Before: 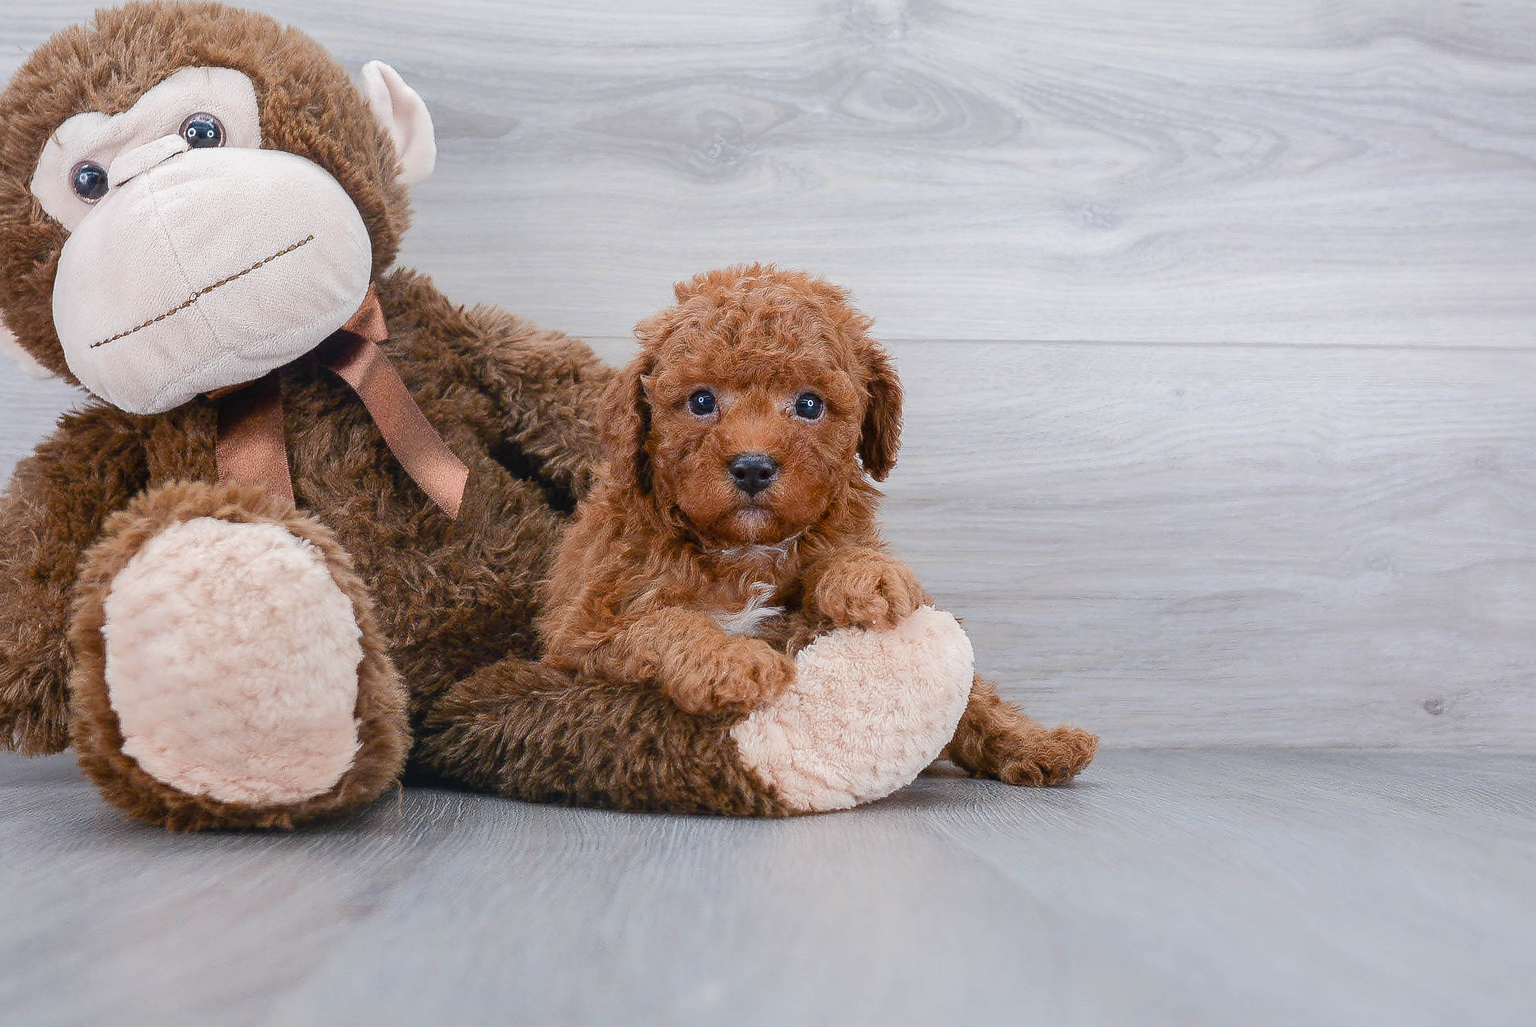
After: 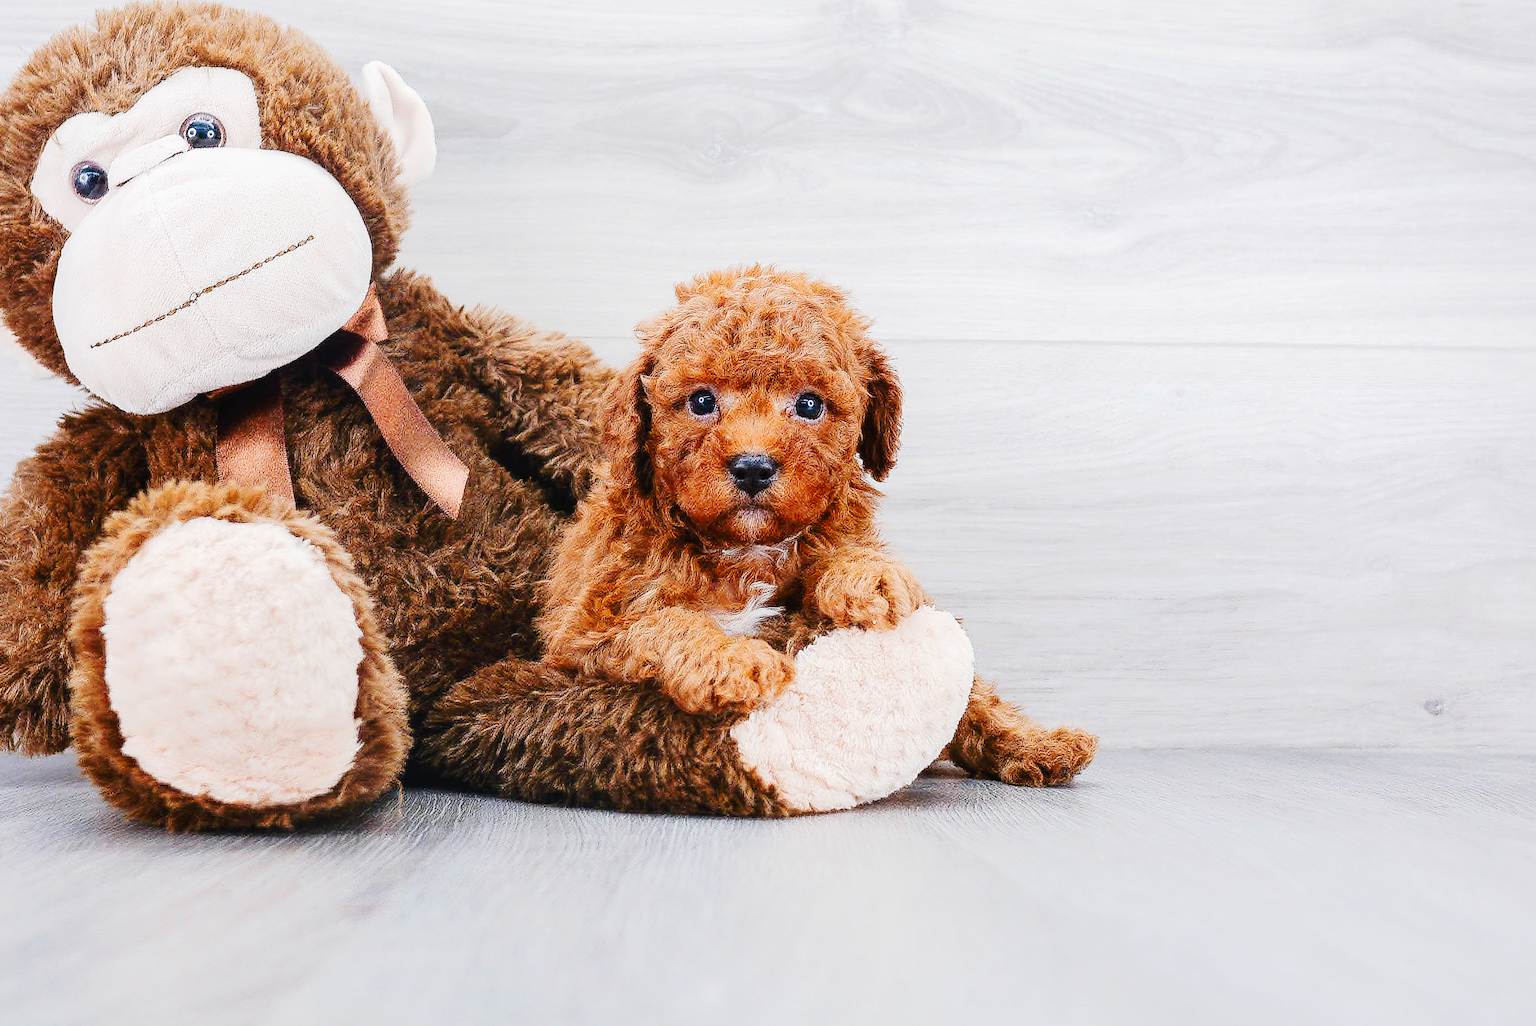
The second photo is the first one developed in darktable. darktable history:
tone curve: curves: ch0 [(0, 0) (0.003, 0.005) (0.011, 0.011) (0.025, 0.02) (0.044, 0.03) (0.069, 0.041) (0.1, 0.062) (0.136, 0.089) (0.177, 0.135) (0.224, 0.189) (0.277, 0.259) (0.335, 0.373) (0.399, 0.499) (0.468, 0.622) (0.543, 0.724) (0.623, 0.807) (0.709, 0.868) (0.801, 0.916) (0.898, 0.964) (1, 1)], preserve colors none
exposure: compensate highlight preservation false
